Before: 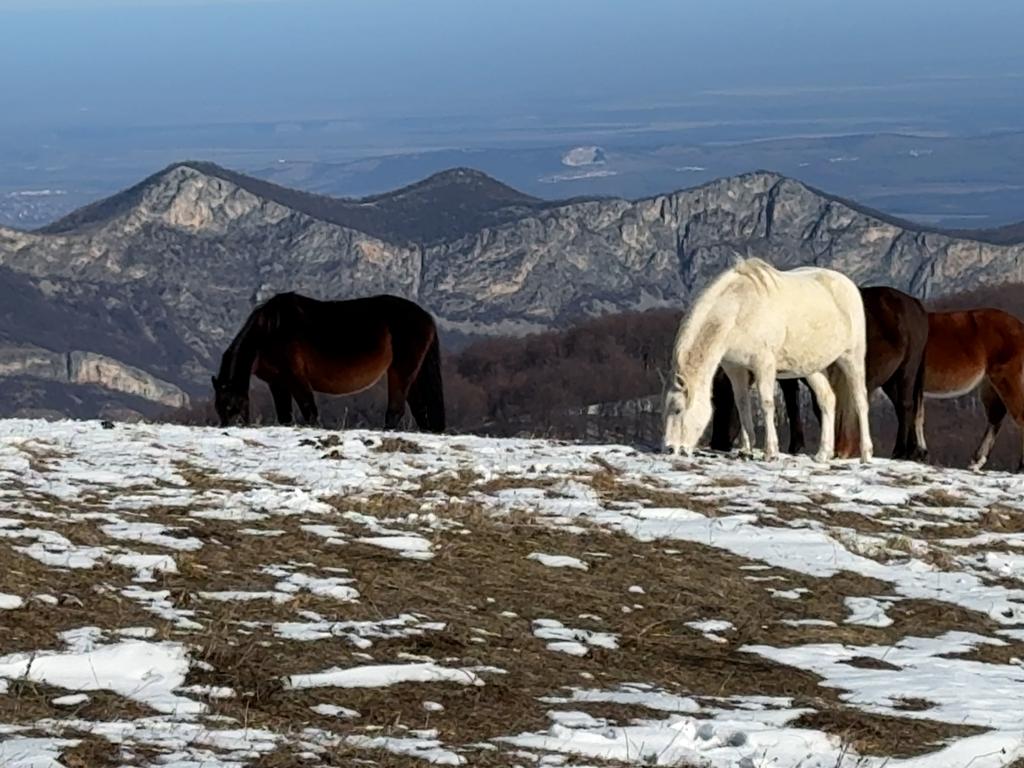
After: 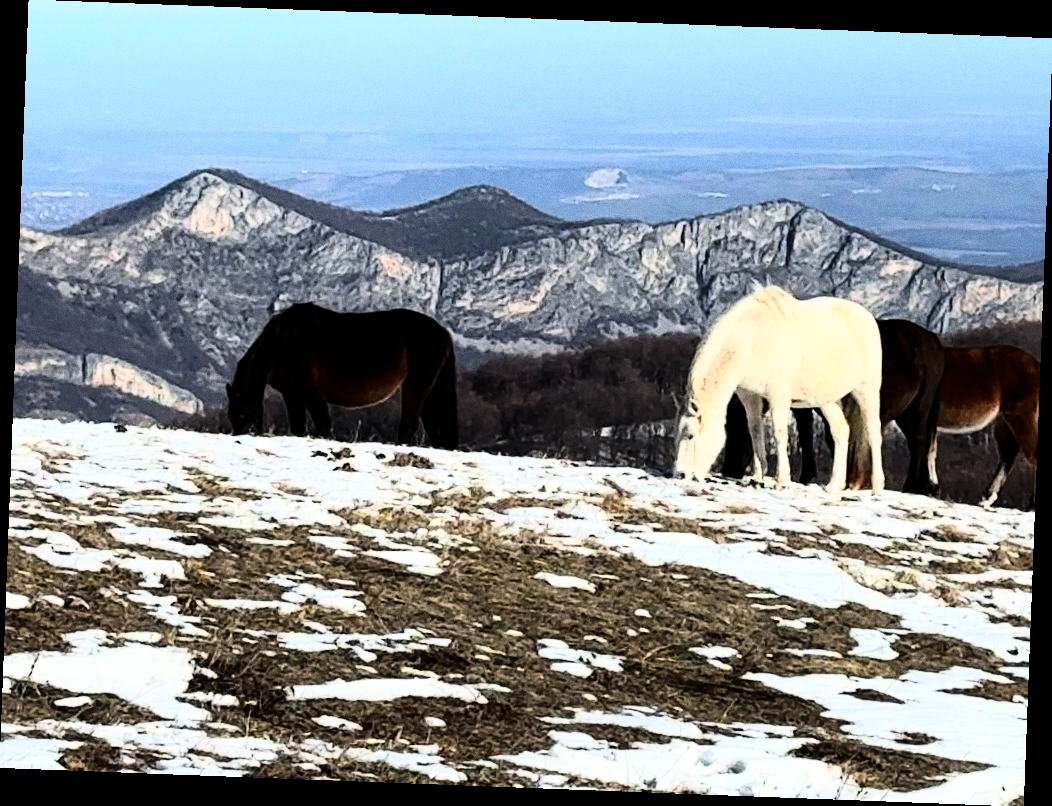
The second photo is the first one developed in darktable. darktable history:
grain: coarseness 0.47 ISO
rotate and perspective: rotation 2.17°, automatic cropping off
rgb curve: curves: ch0 [(0, 0) (0.21, 0.15) (0.24, 0.21) (0.5, 0.75) (0.75, 0.96) (0.89, 0.99) (1, 1)]; ch1 [(0, 0.02) (0.21, 0.13) (0.25, 0.2) (0.5, 0.67) (0.75, 0.9) (0.89, 0.97) (1, 1)]; ch2 [(0, 0.02) (0.21, 0.13) (0.25, 0.2) (0.5, 0.67) (0.75, 0.9) (0.89, 0.97) (1, 1)], compensate middle gray true
